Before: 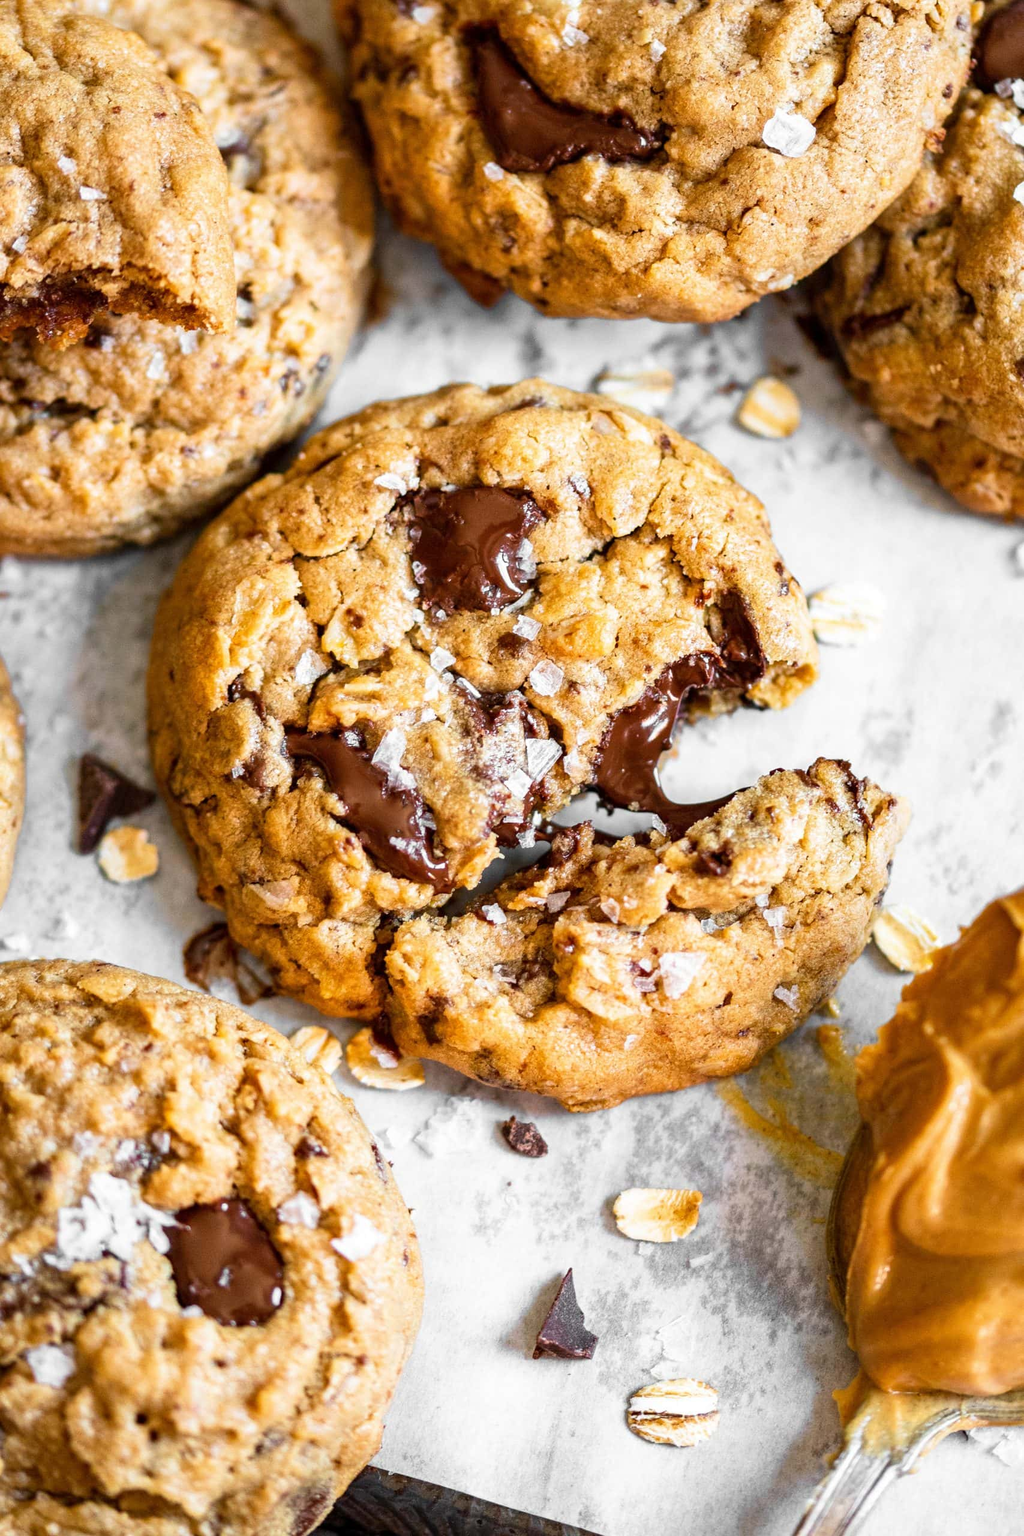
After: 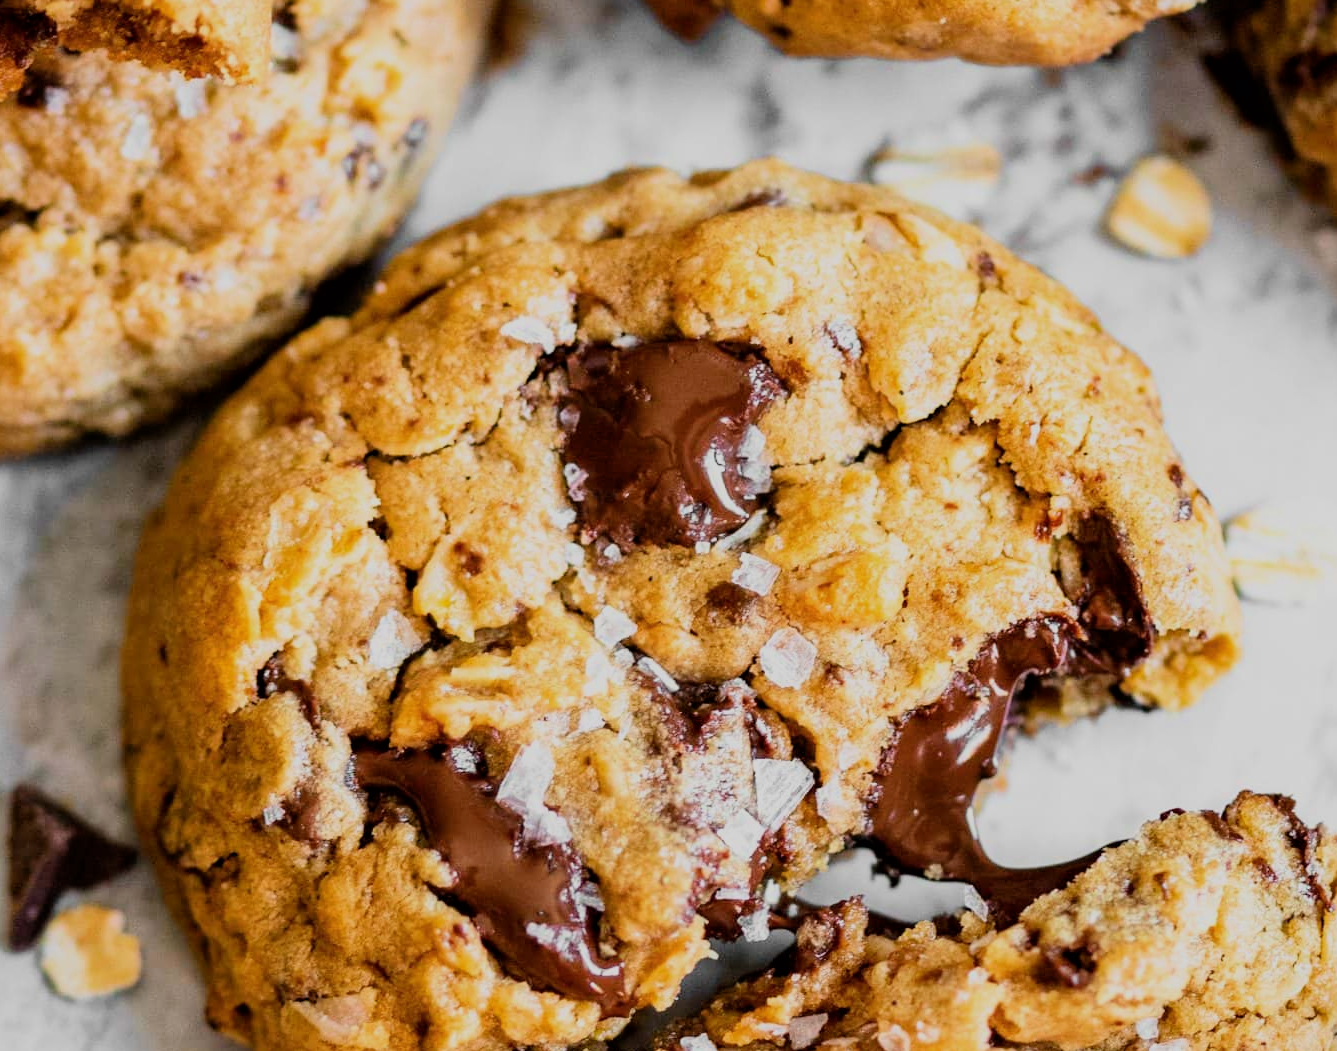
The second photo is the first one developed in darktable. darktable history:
filmic rgb: black relative exposure -7.65 EV, white relative exposure 4.56 EV, hardness 3.61, color science v6 (2022)
color balance rgb: perceptual saturation grading › global saturation 0.745%, global vibrance 11.763%
exposure: black level correction 0.001, compensate highlight preservation false
crop: left 7.222%, top 18.467%, right 14.448%, bottom 40.446%
